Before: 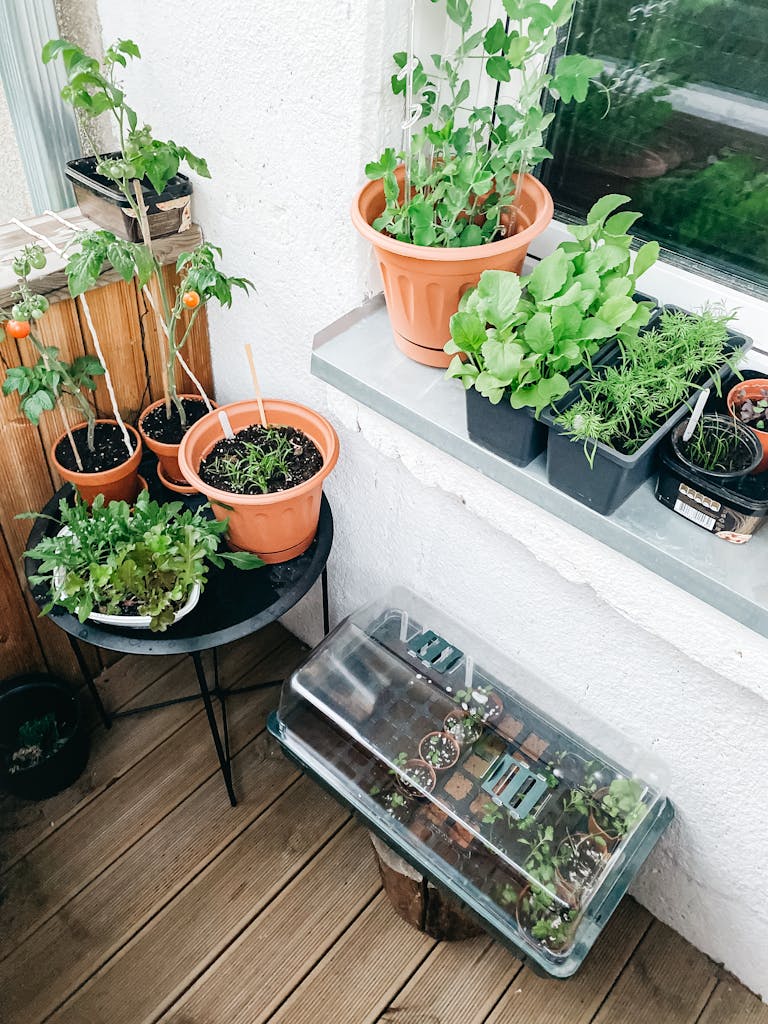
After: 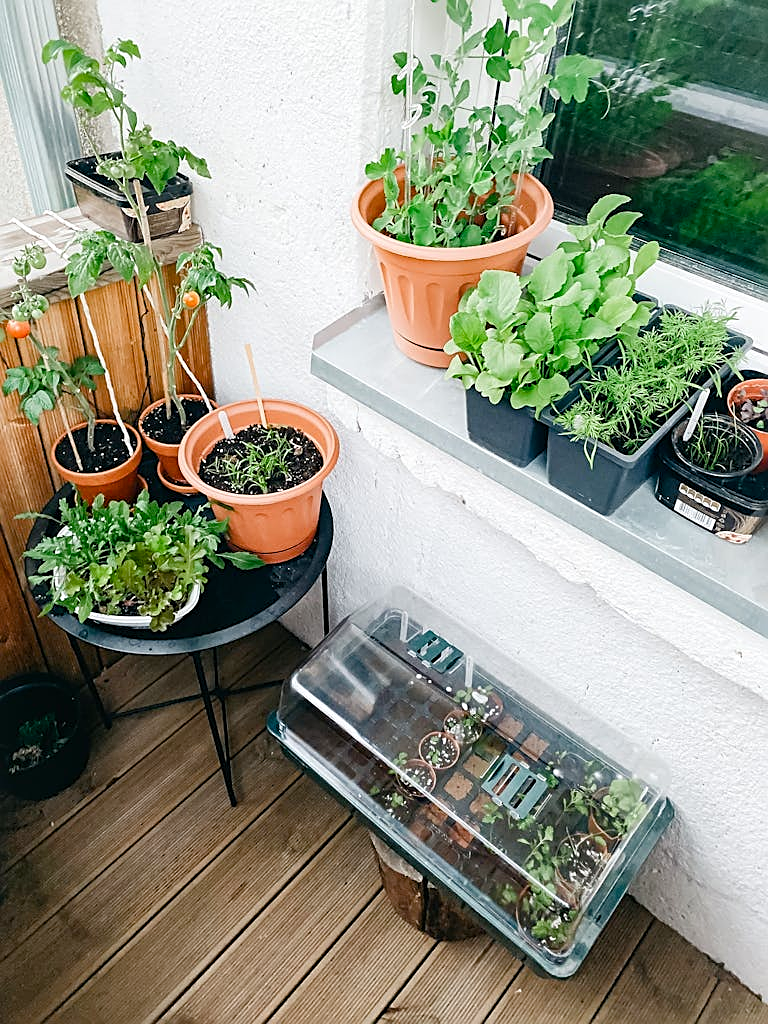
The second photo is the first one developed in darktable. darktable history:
color balance rgb: perceptual saturation grading › global saturation 20%, perceptual saturation grading › highlights -25%, perceptual saturation grading › shadows 25%
sharpen: on, module defaults
